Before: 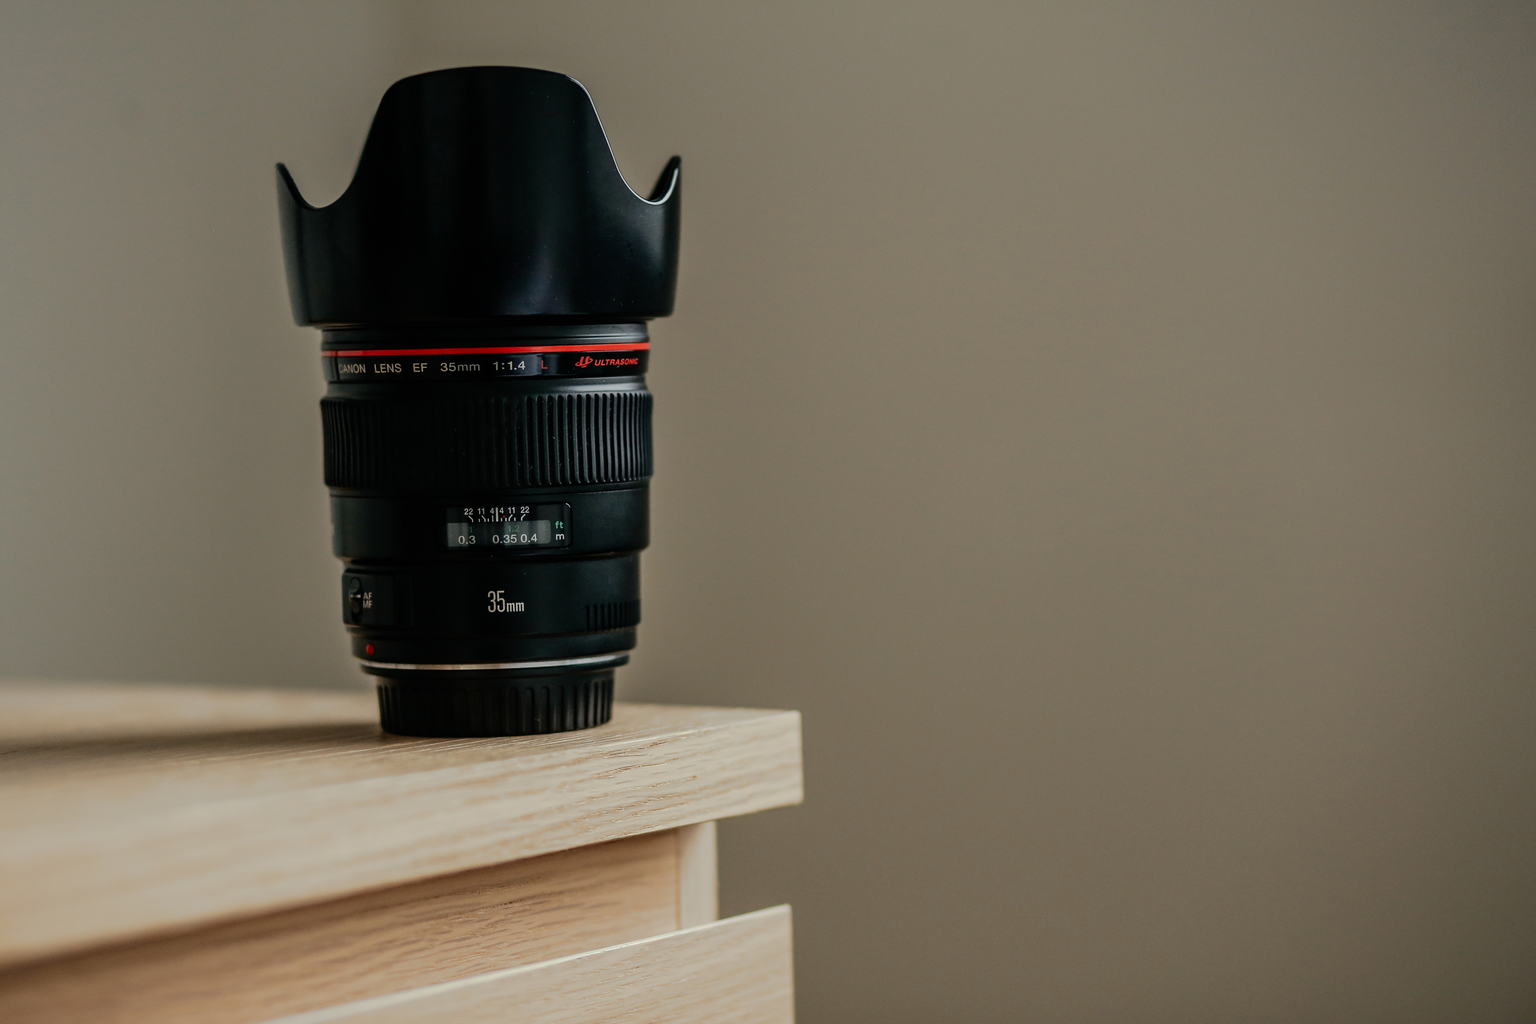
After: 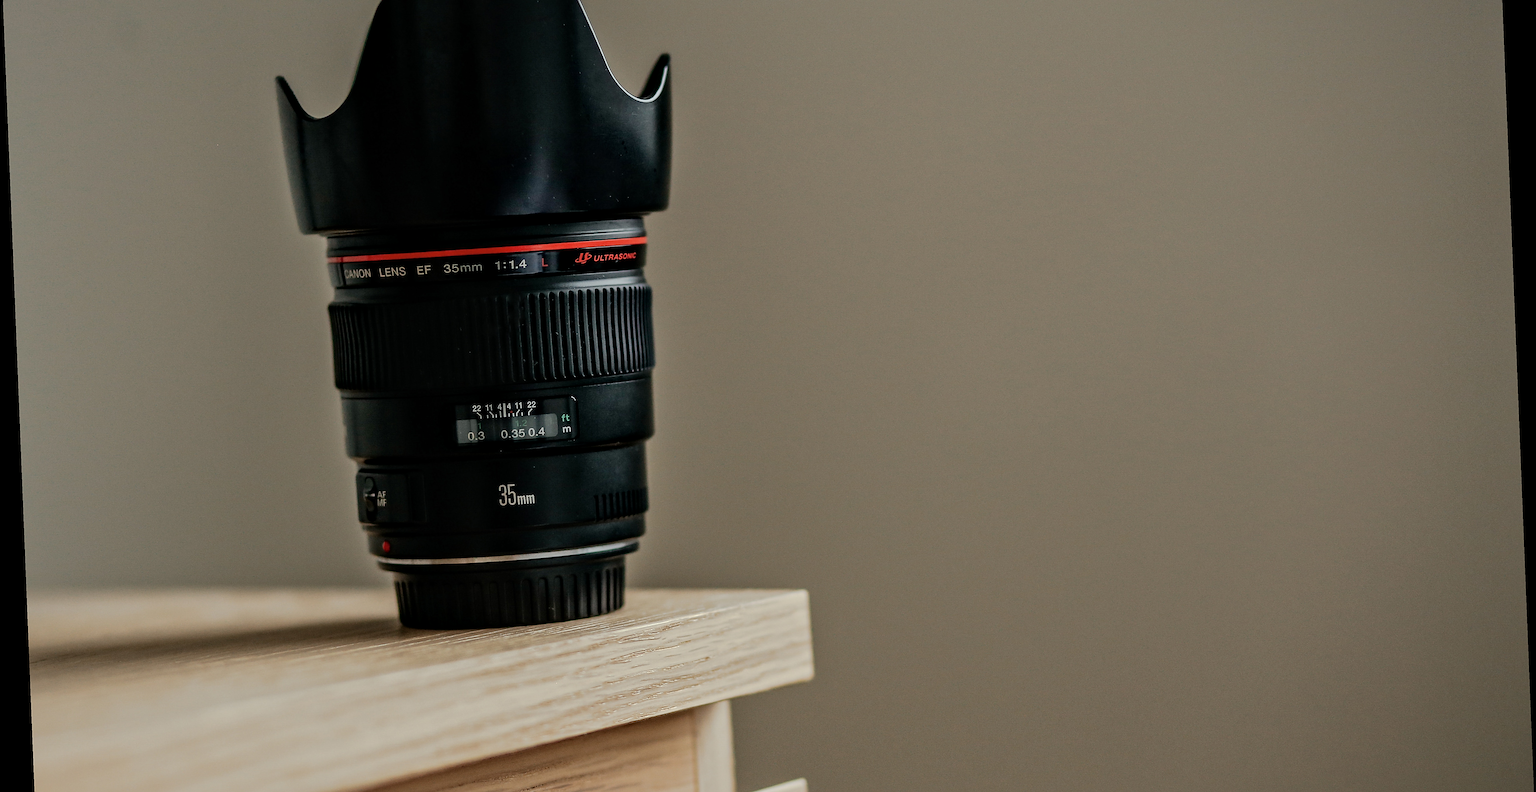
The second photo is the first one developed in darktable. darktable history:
crop and rotate: top 12.5%, bottom 12.5%
local contrast: mode bilateral grid, contrast 20, coarseness 50, detail 140%, midtone range 0.2
sharpen: on, module defaults
rotate and perspective: rotation -2.29°, automatic cropping off
